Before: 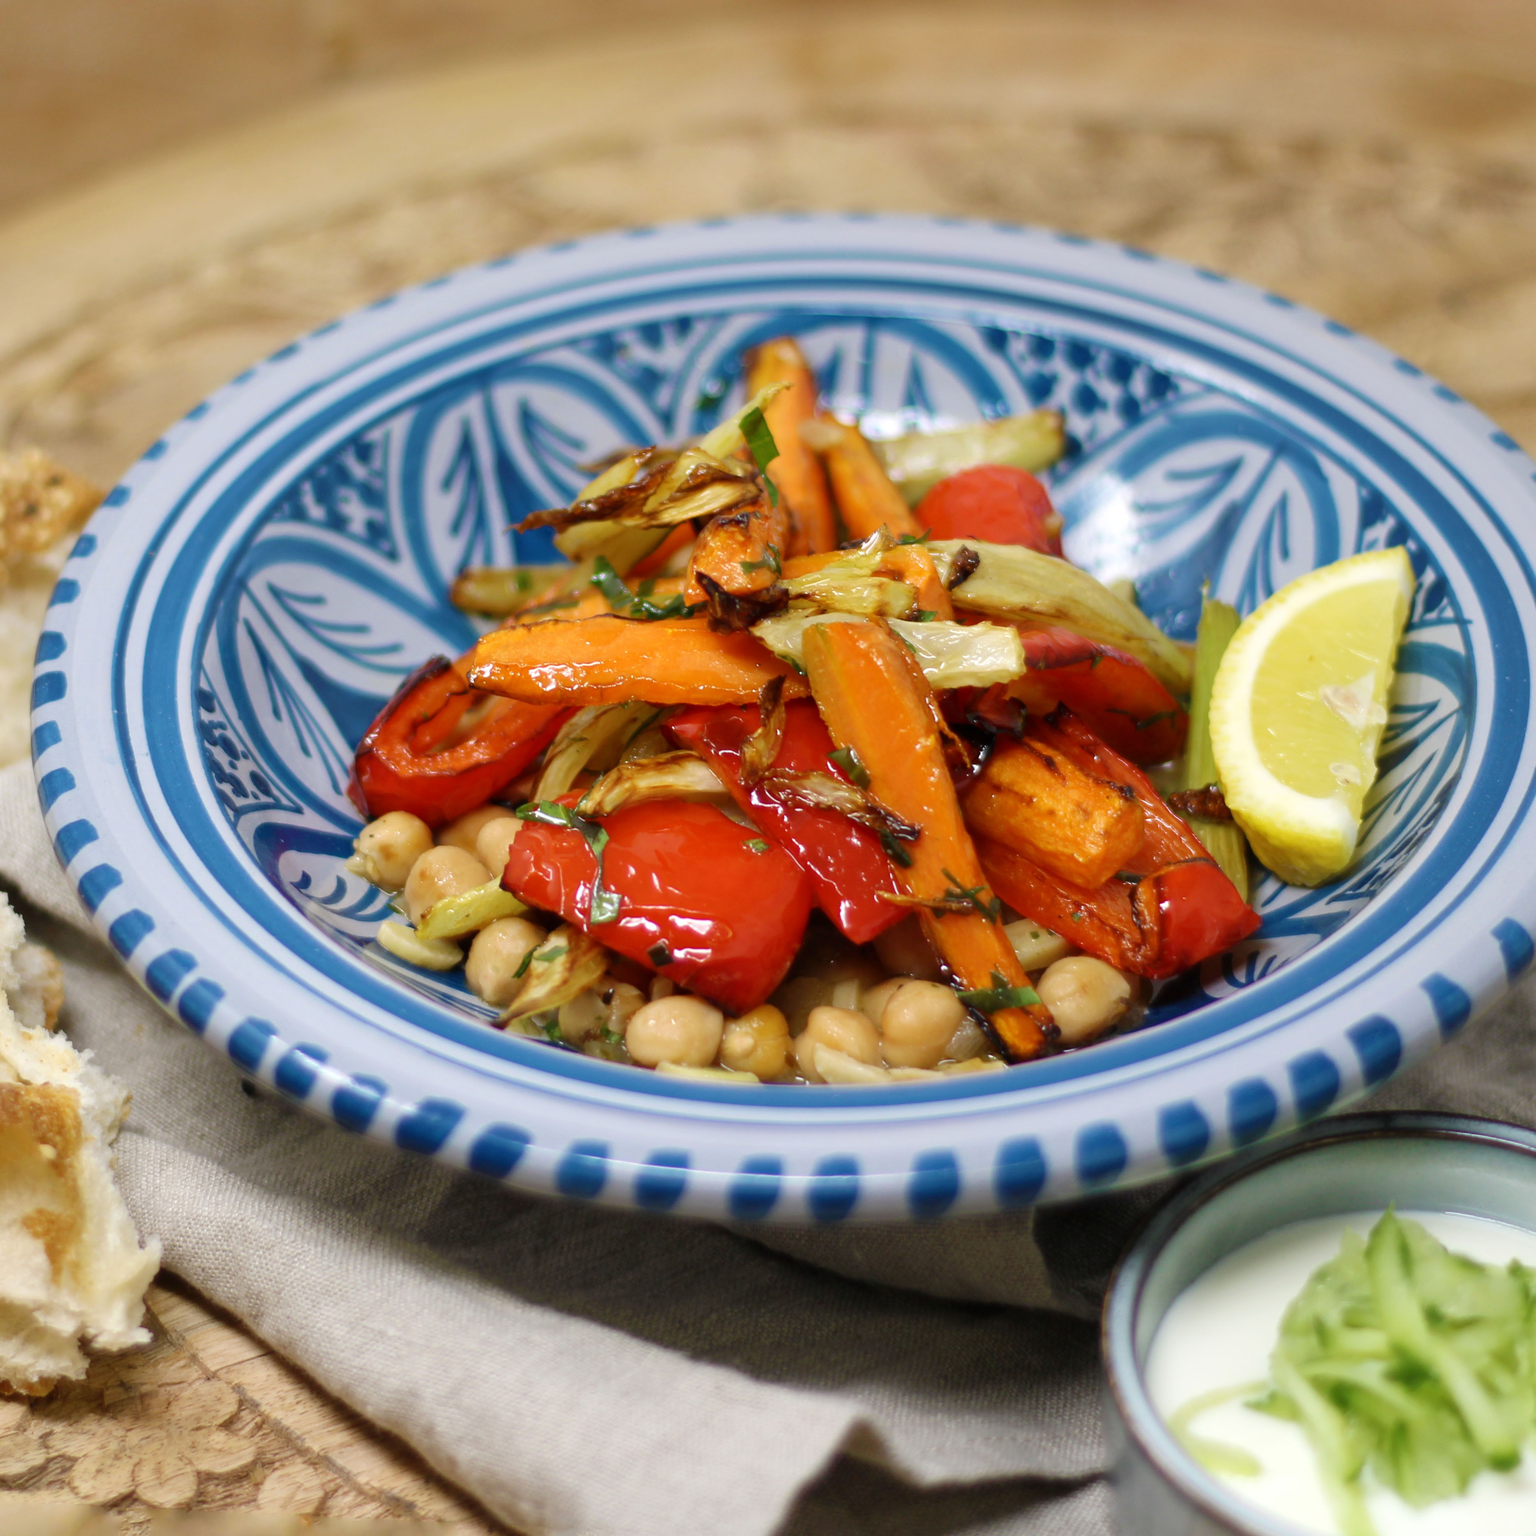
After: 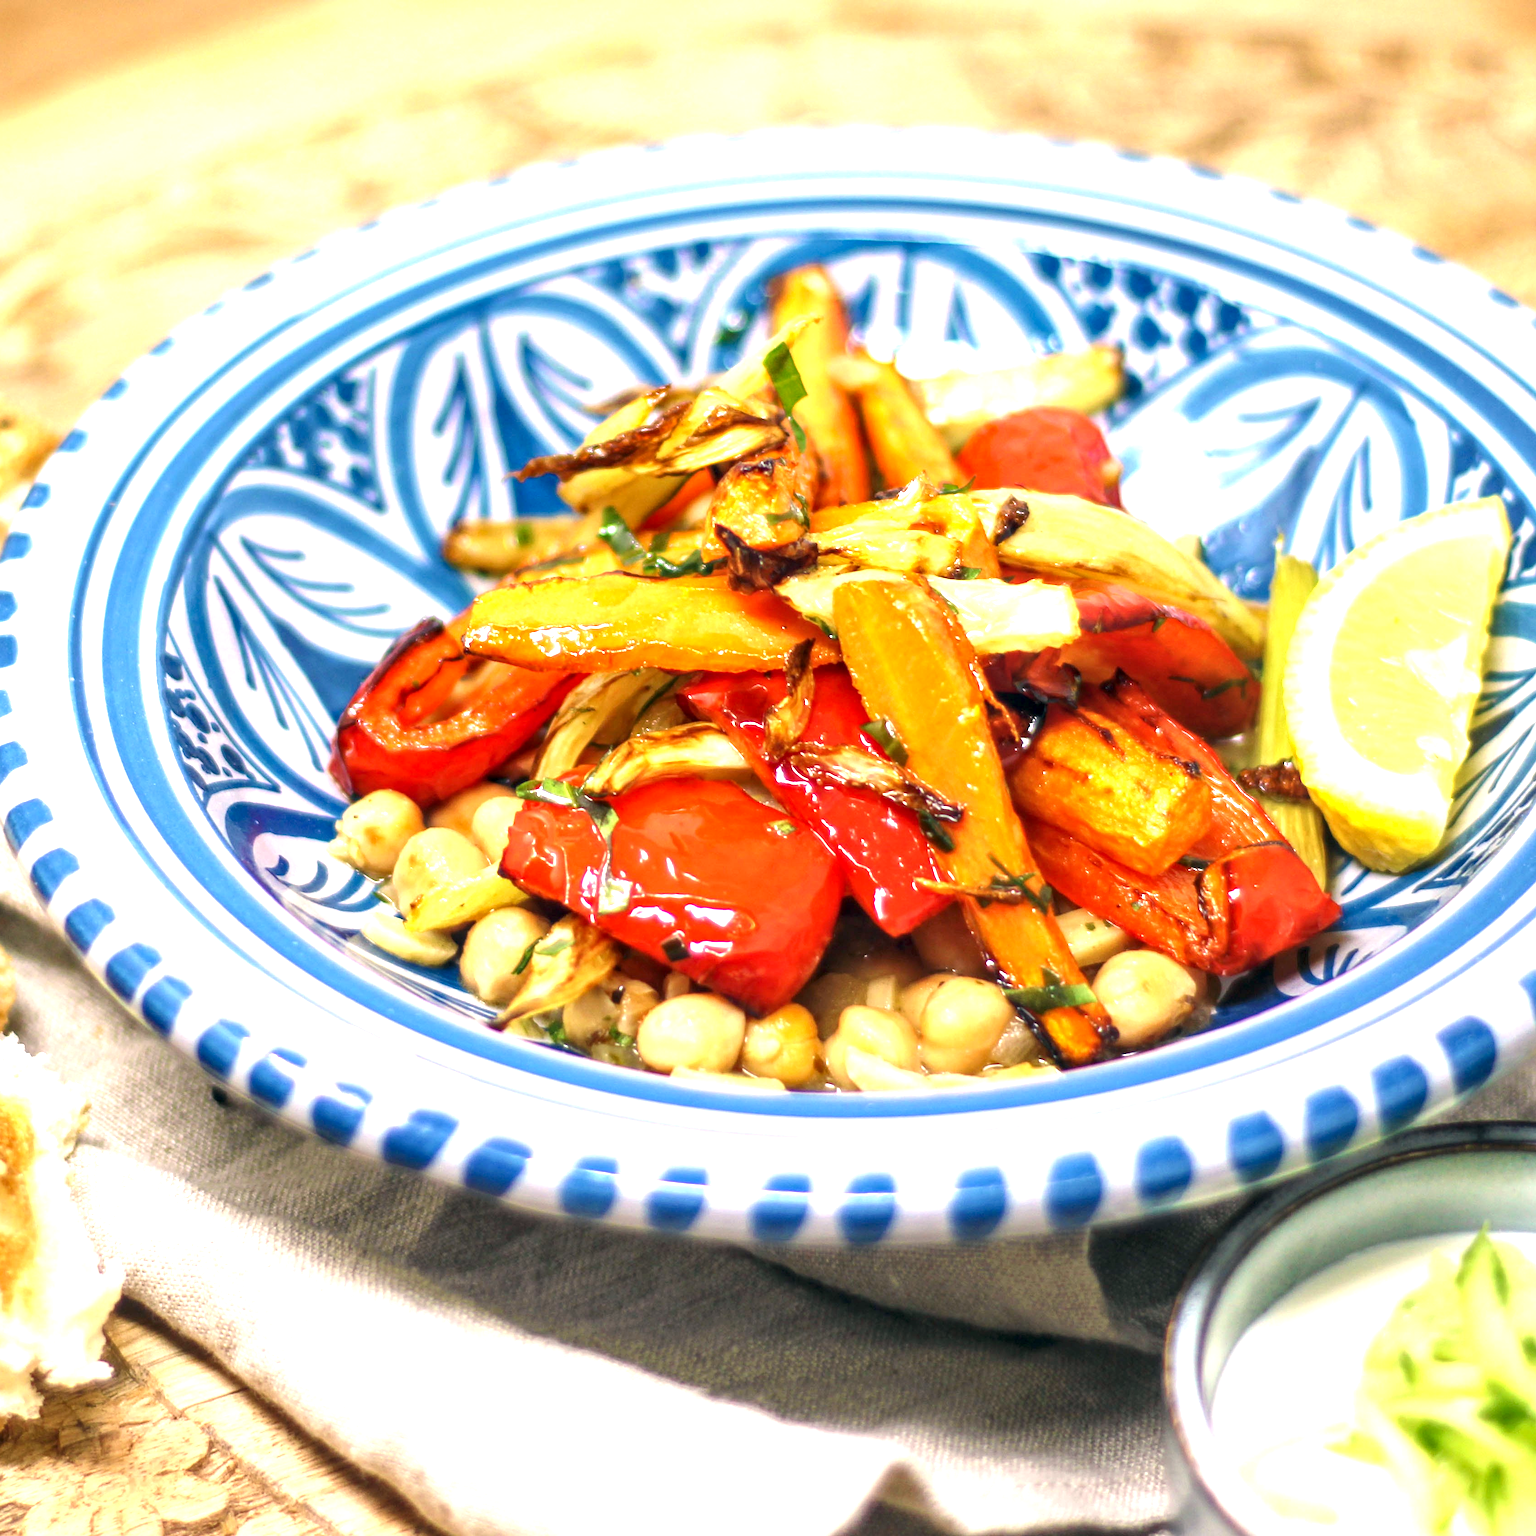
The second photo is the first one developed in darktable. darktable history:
exposure: black level correction 0, exposure 1.45 EV, compensate exposure bias true, compensate highlight preservation false
color correction: highlights a* 5.38, highlights b* 5.3, shadows a* -4.26, shadows b* -5.11
crop: left 3.305%, top 6.436%, right 6.389%, bottom 3.258%
contrast equalizer: octaves 7, y [[0.6 ×6], [0.55 ×6], [0 ×6], [0 ×6], [0 ×6]], mix 0.2
local contrast: detail 130%
